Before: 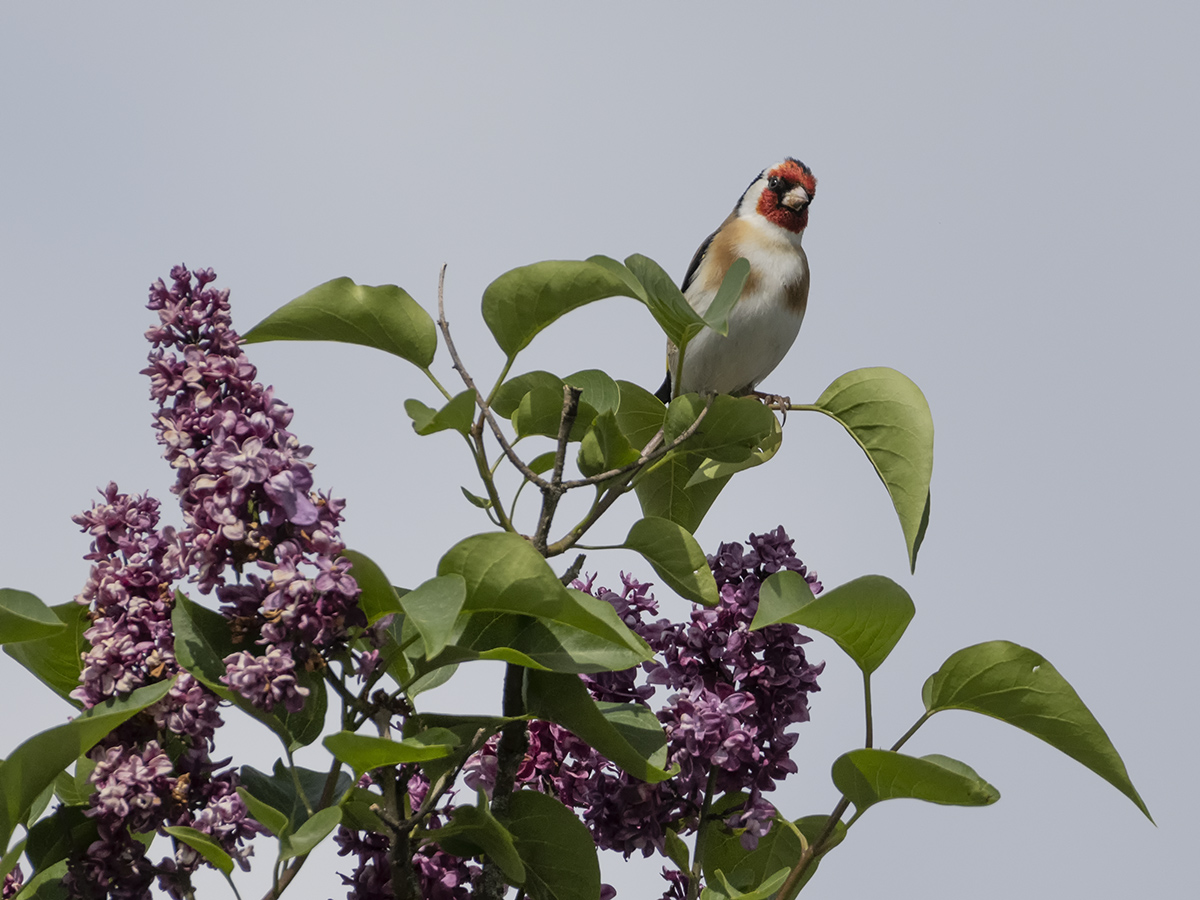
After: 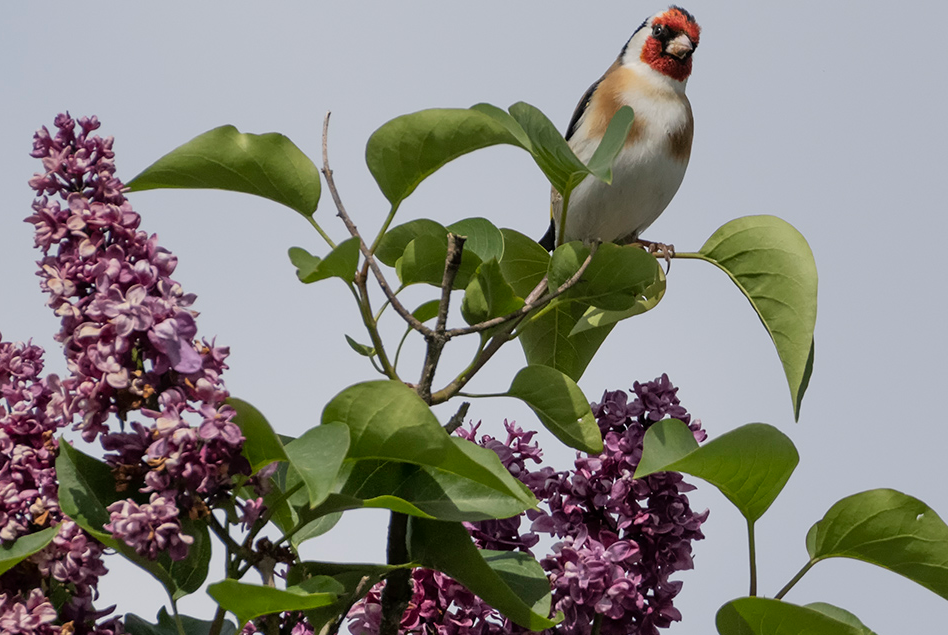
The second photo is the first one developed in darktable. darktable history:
crop: left 9.745%, top 16.993%, right 11.24%, bottom 12.35%
